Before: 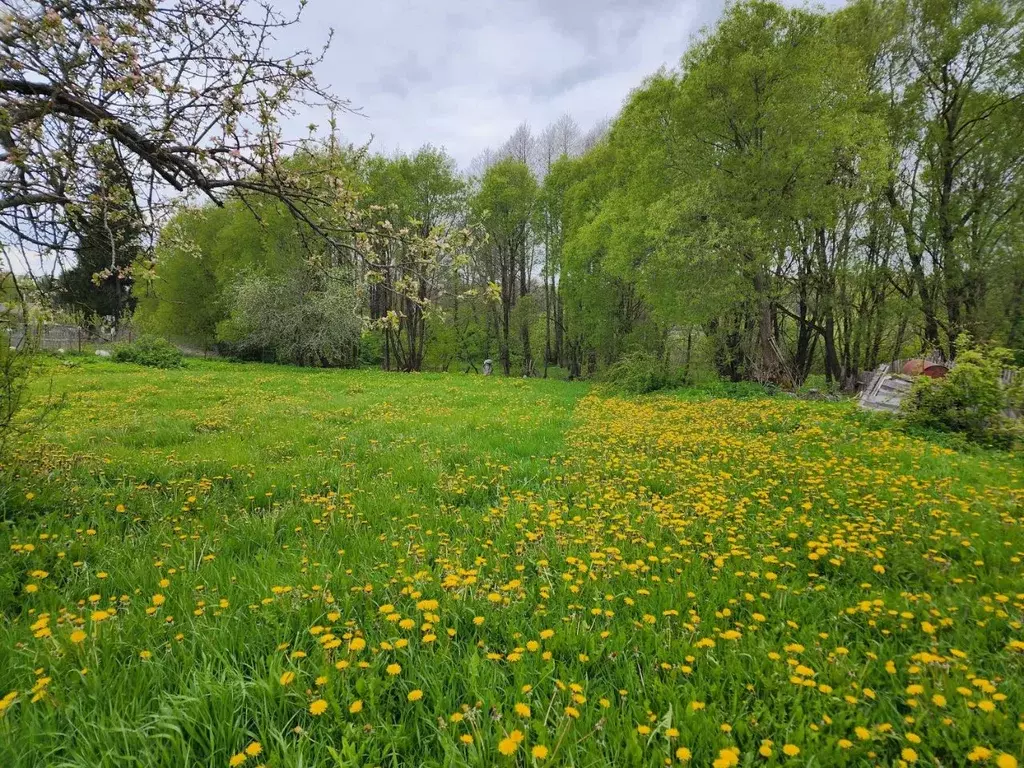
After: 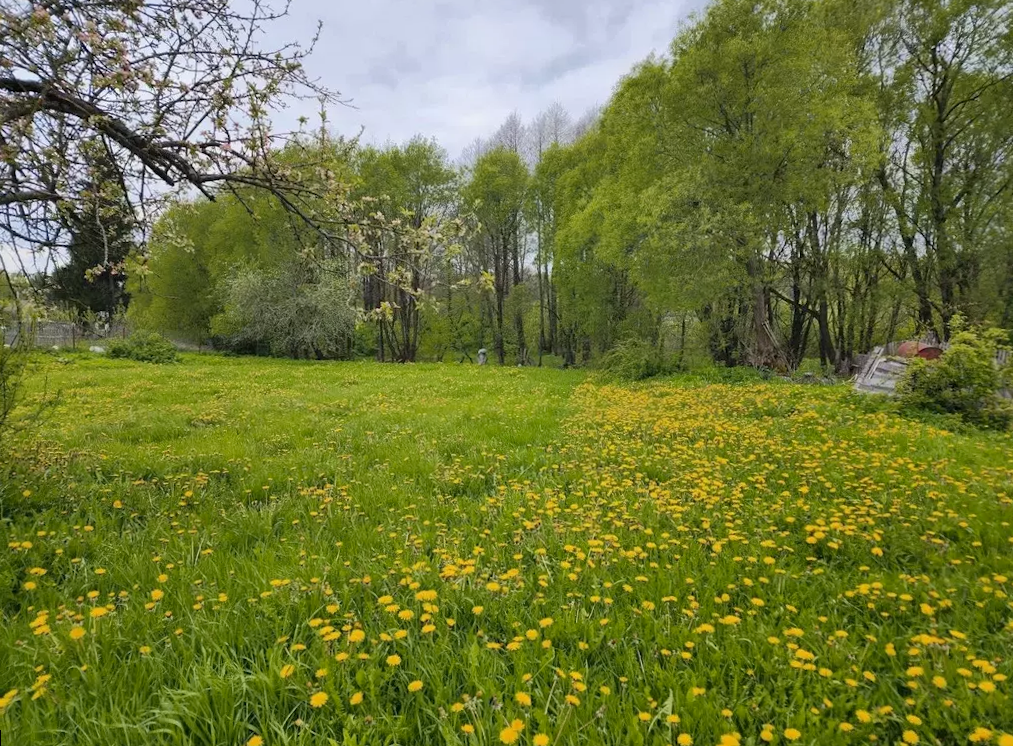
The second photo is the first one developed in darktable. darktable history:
rotate and perspective: rotation -1°, crop left 0.011, crop right 0.989, crop top 0.025, crop bottom 0.975
color zones: curves: ch2 [(0, 0.5) (0.143, 0.5) (0.286, 0.489) (0.415, 0.421) (0.571, 0.5) (0.714, 0.5) (0.857, 0.5) (1, 0.5)]
